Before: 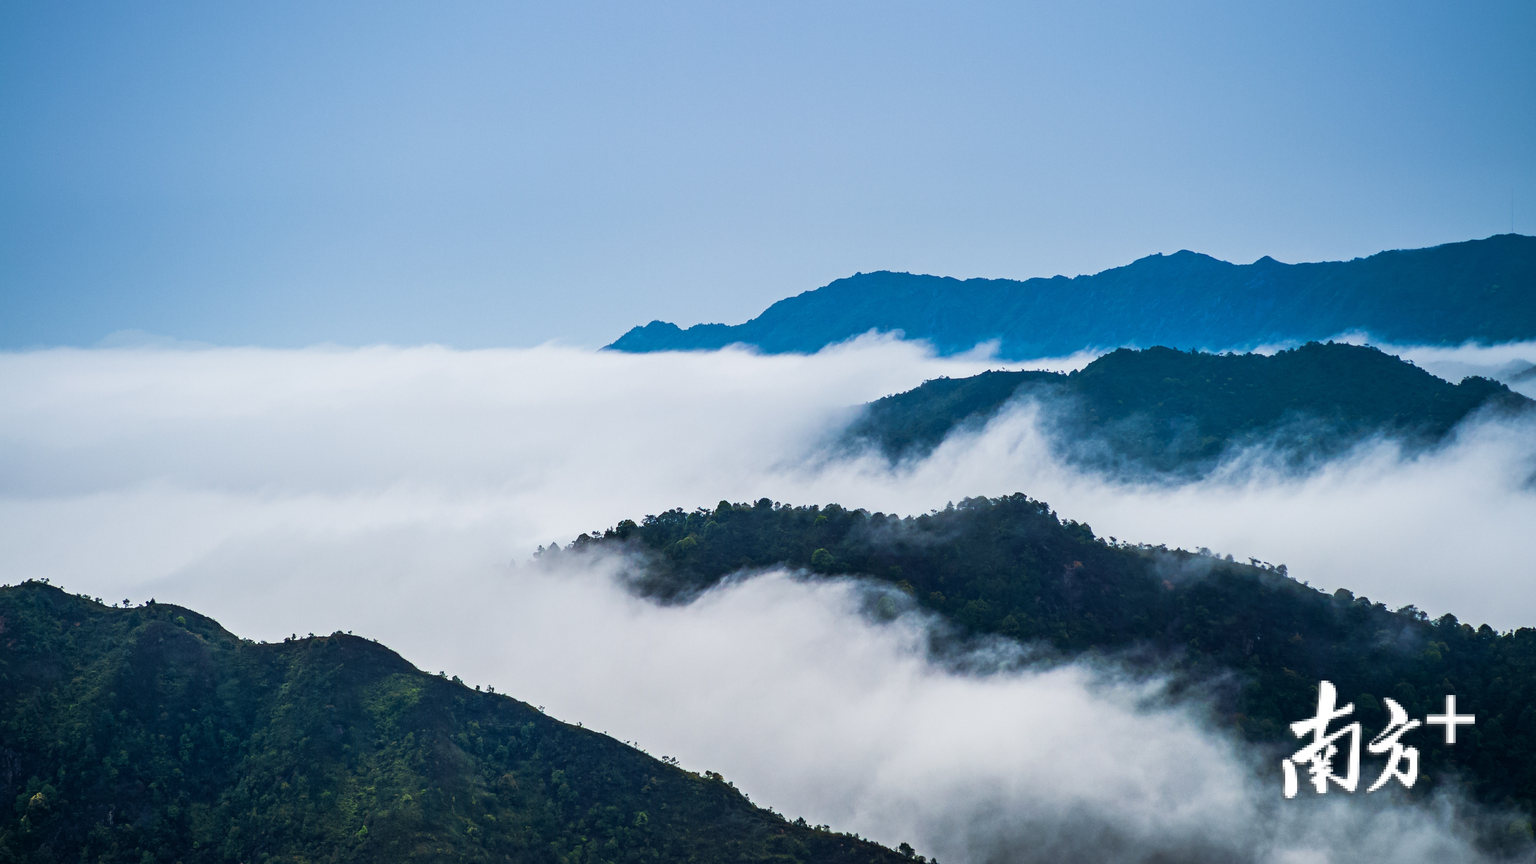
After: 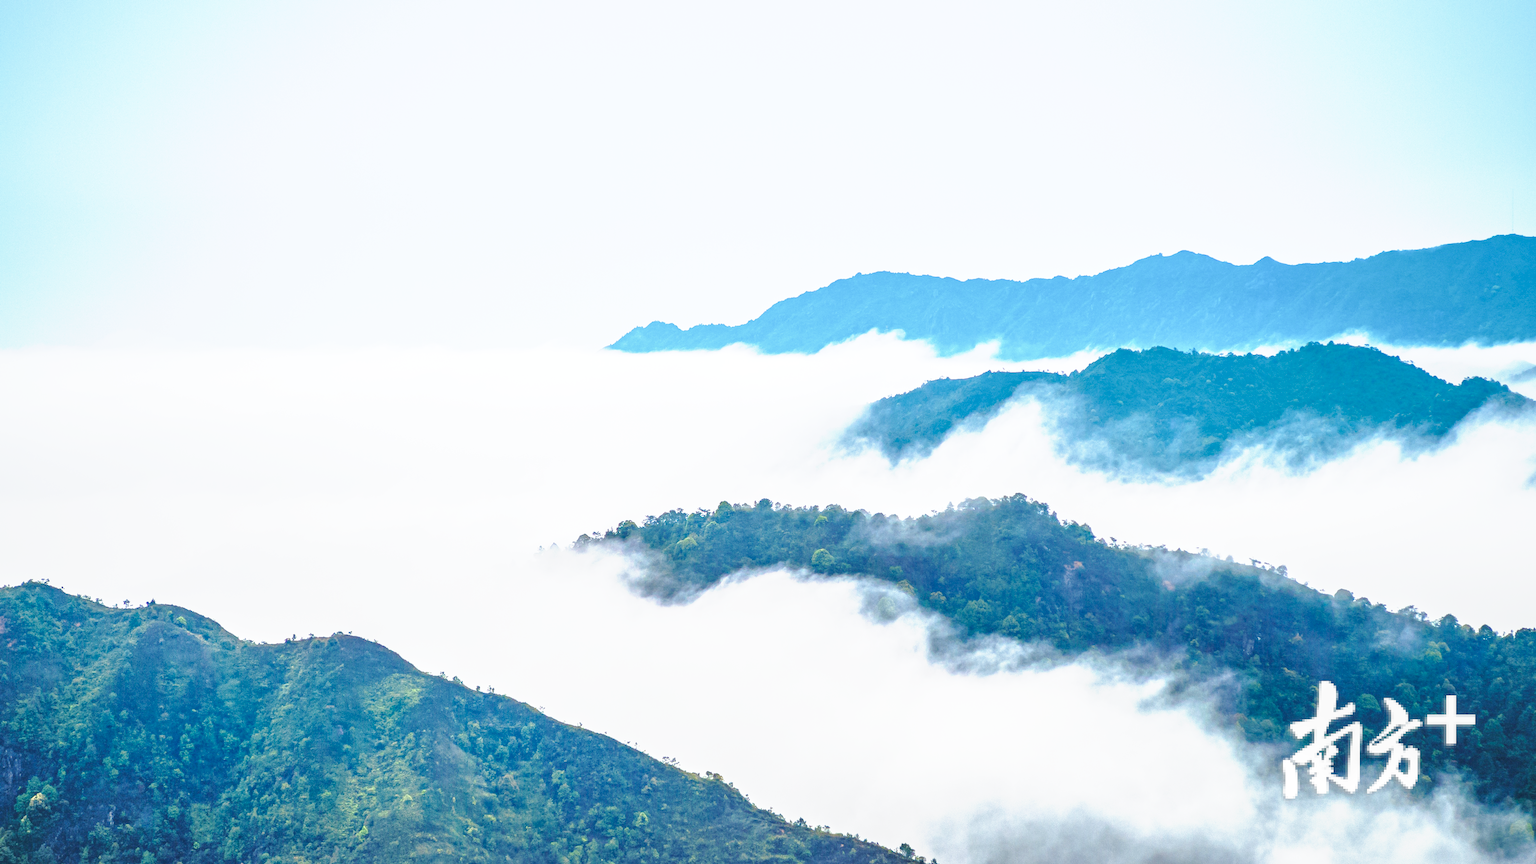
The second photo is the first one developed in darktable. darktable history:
local contrast: detail 110%
base curve: curves: ch0 [(0, 0) (0.025, 0.046) (0.112, 0.277) (0.467, 0.74) (0.814, 0.929) (1, 0.942)], preserve colors none
exposure: black level correction 0, exposure 1.69 EV, compensate highlight preservation false
tone equalizer: -8 EV 0.258 EV, -7 EV 0.425 EV, -6 EV 0.418 EV, -5 EV 0.277 EV, -3 EV -0.271 EV, -2 EV -0.423 EV, -1 EV -0.435 EV, +0 EV -0.252 EV, edges refinement/feathering 500, mask exposure compensation -1.57 EV, preserve details no
